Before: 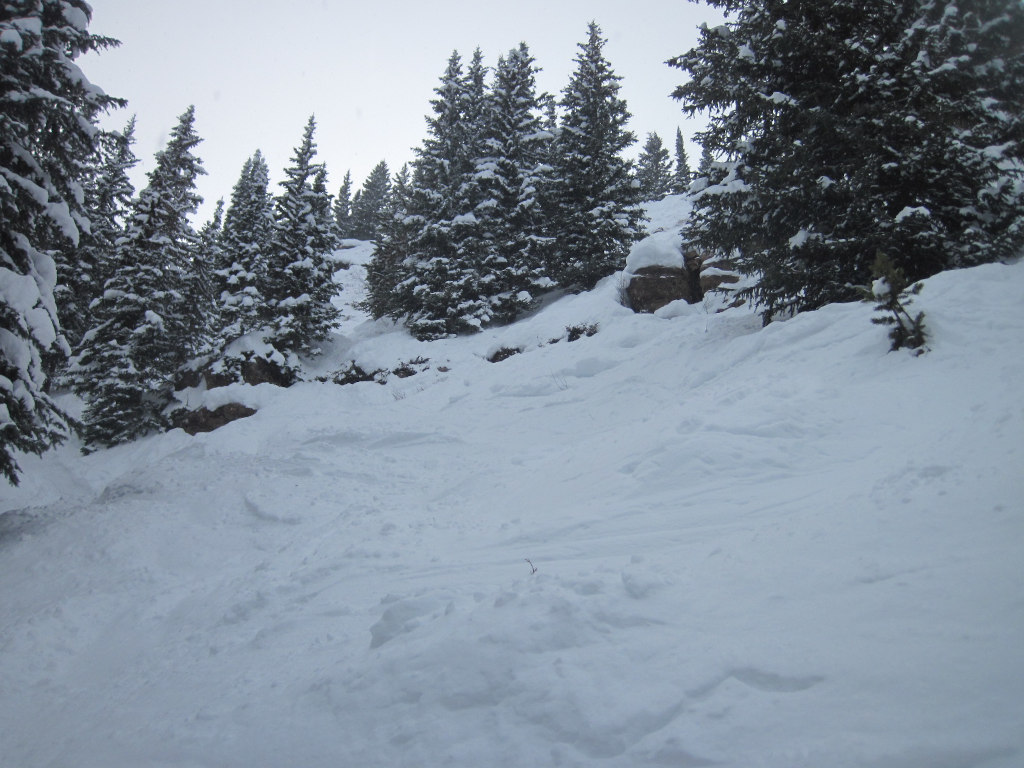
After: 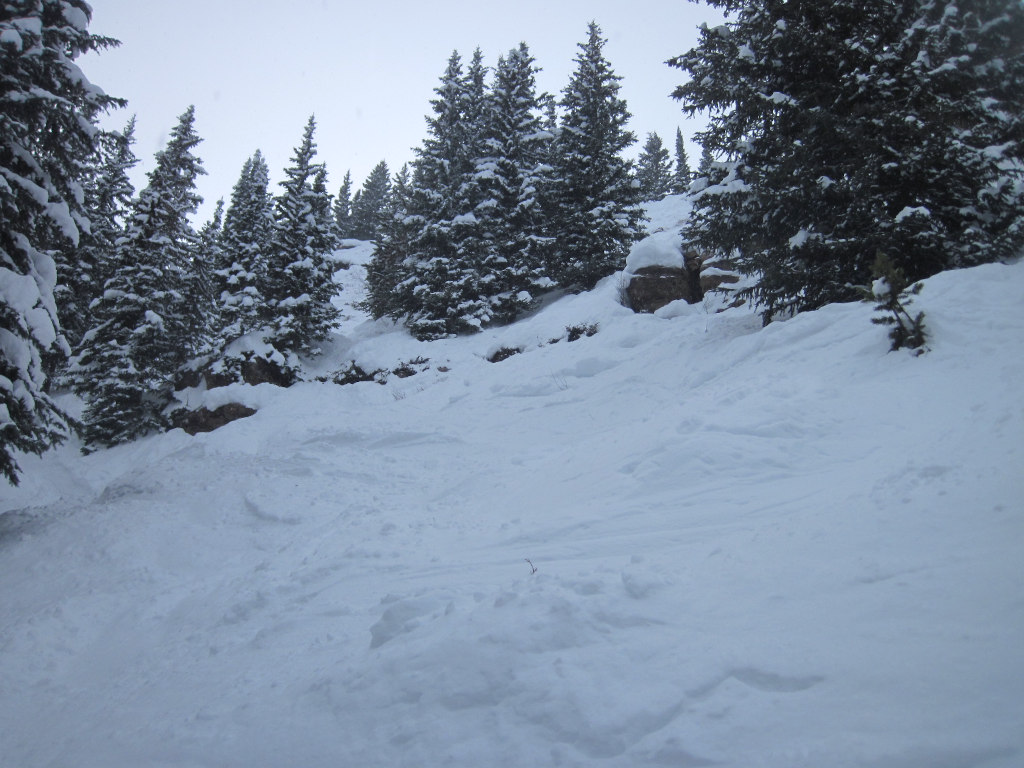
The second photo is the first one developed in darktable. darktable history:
exposure: exposure -0.041 EV, compensate highlight preservation false
white balance: red 0.974, blue 1.044
